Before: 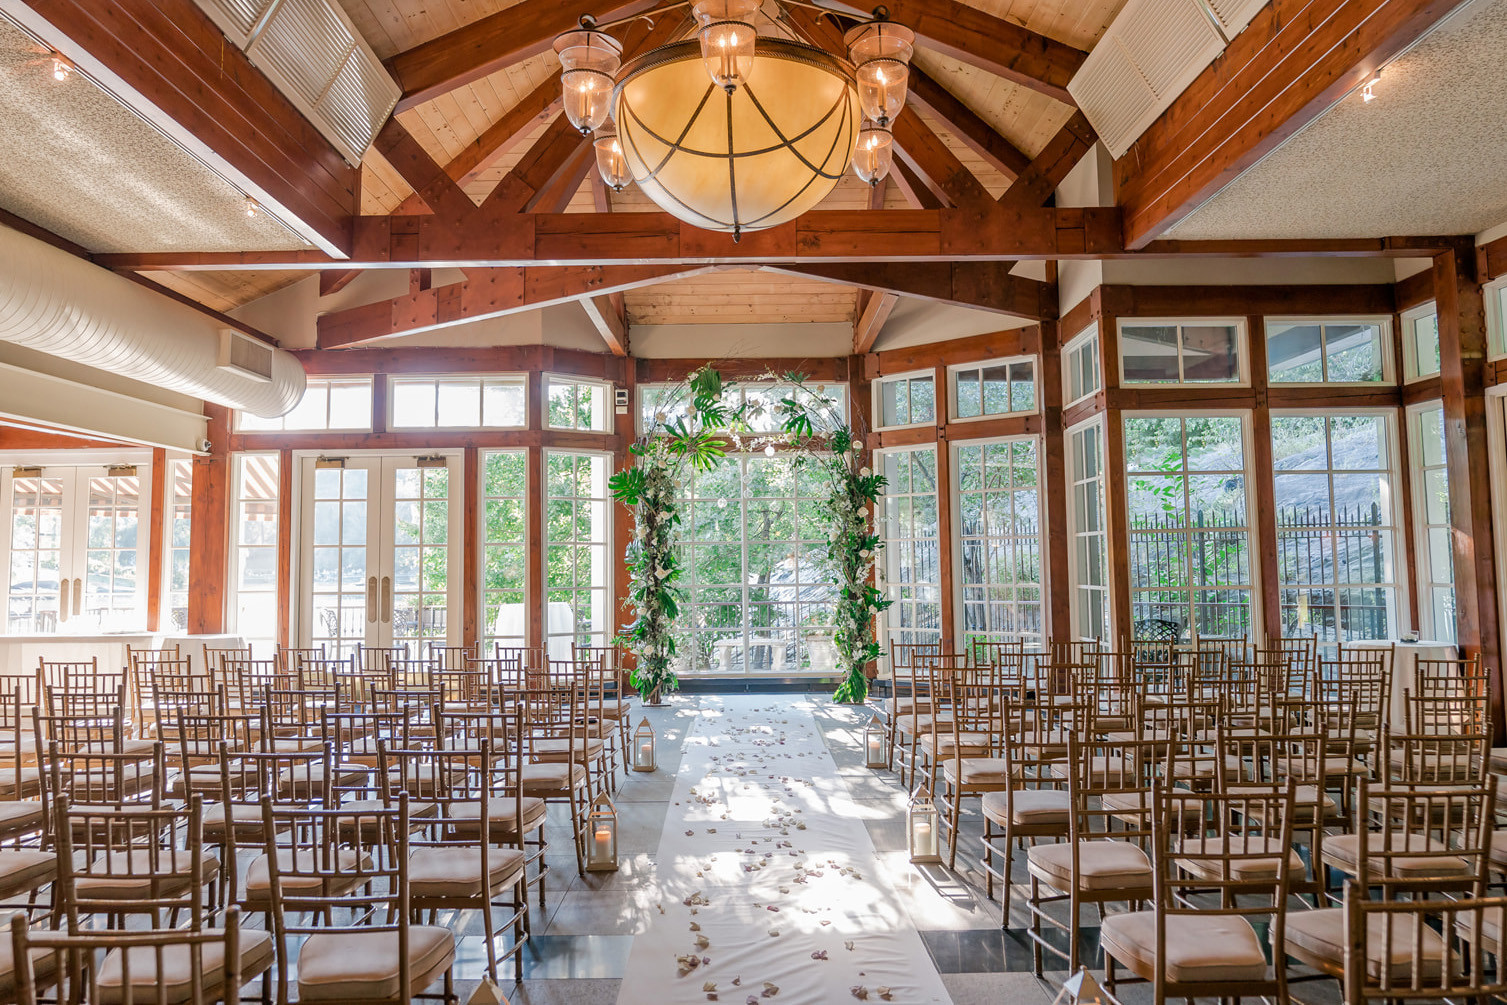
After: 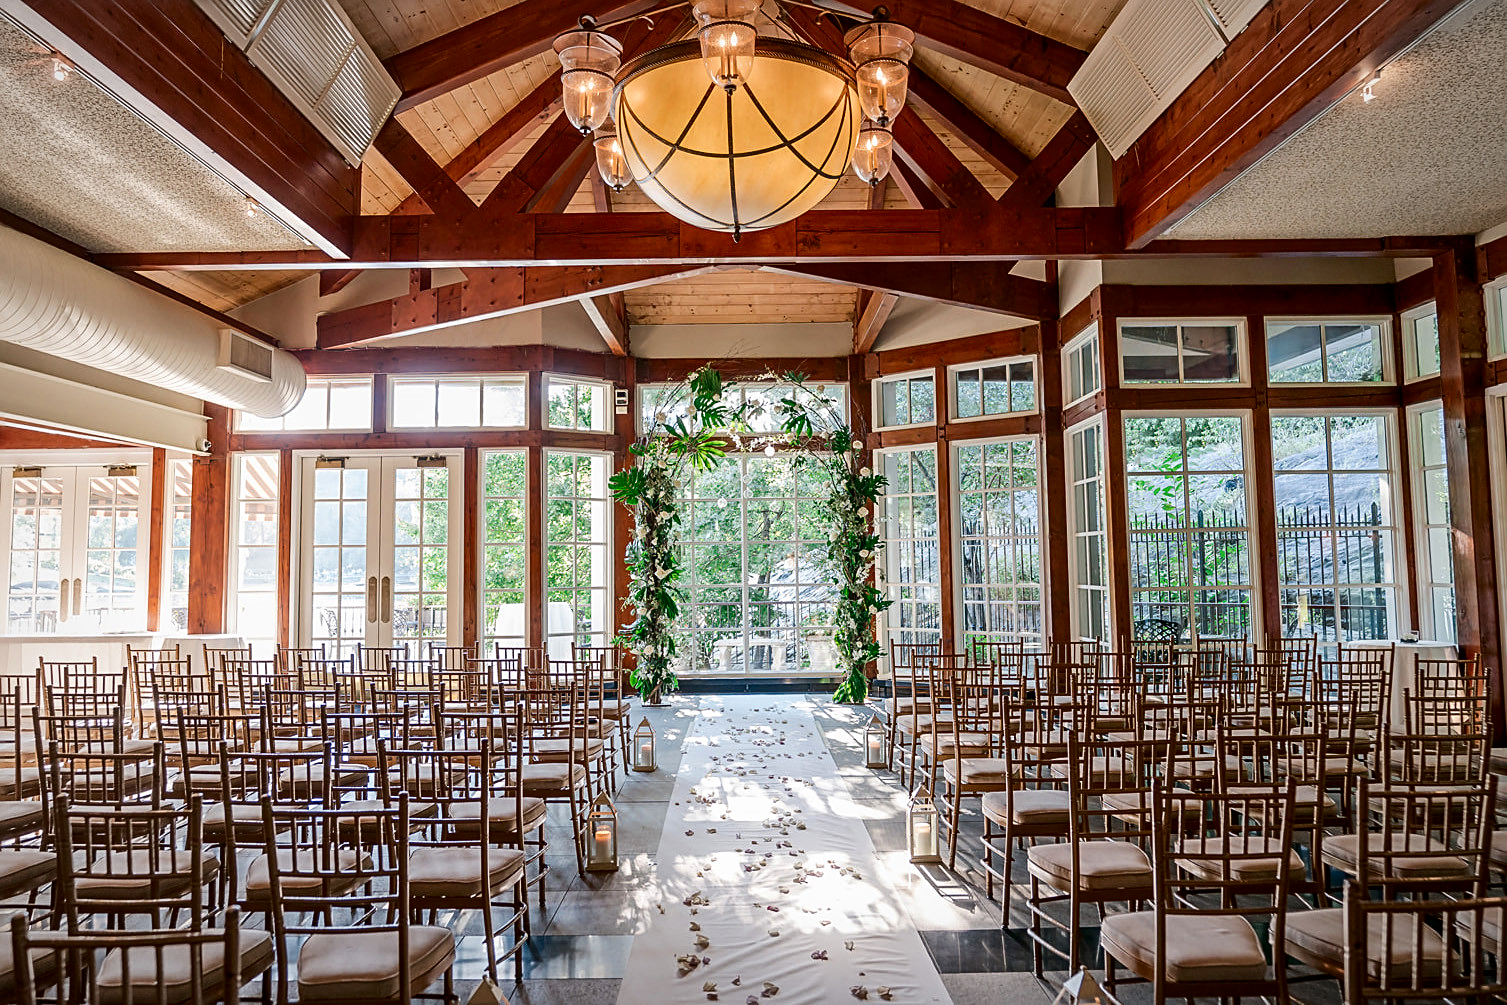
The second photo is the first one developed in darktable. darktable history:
sharpen: on, module defaults
exposure: compensate highlight preservation false
vignetting: fall-off radius 100%, width/height ratio 1.337
contrast brightness saturation: contrast 0.2, brightness -0.11, saturation 0.1
